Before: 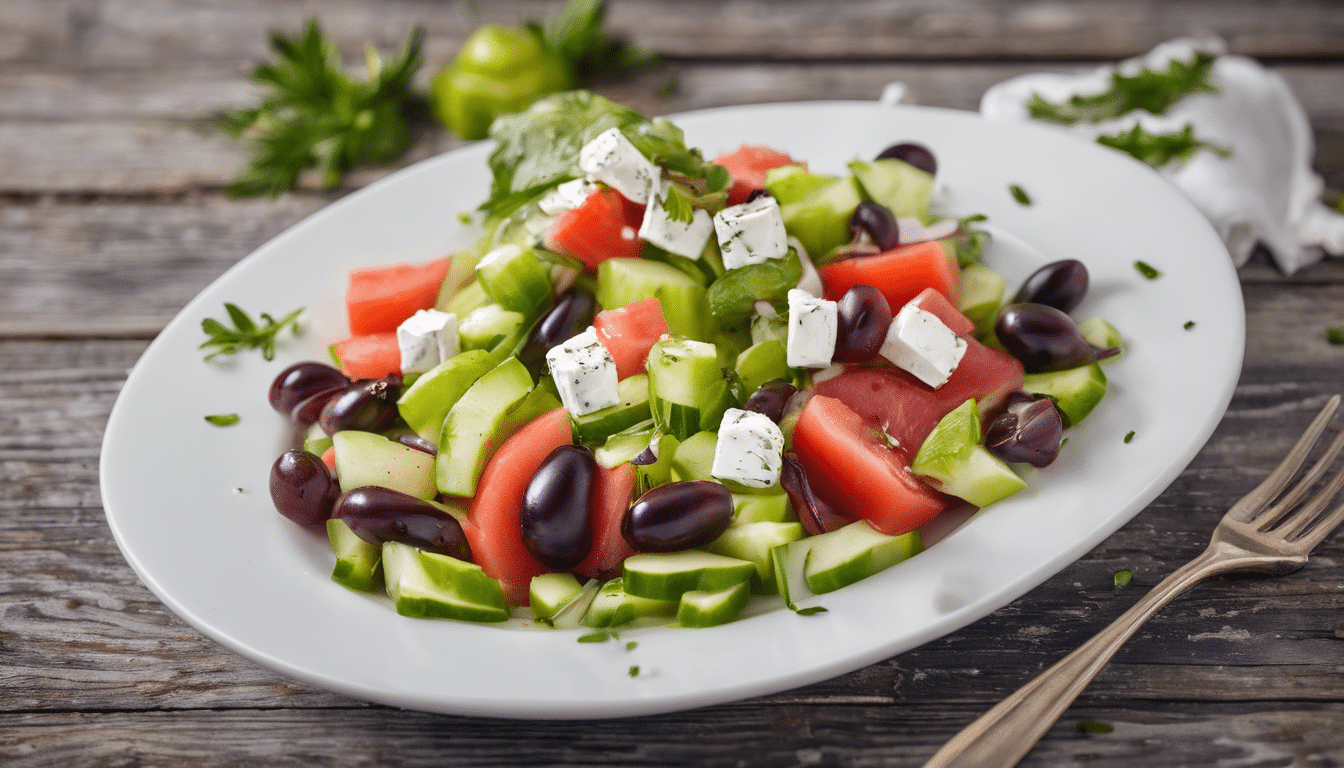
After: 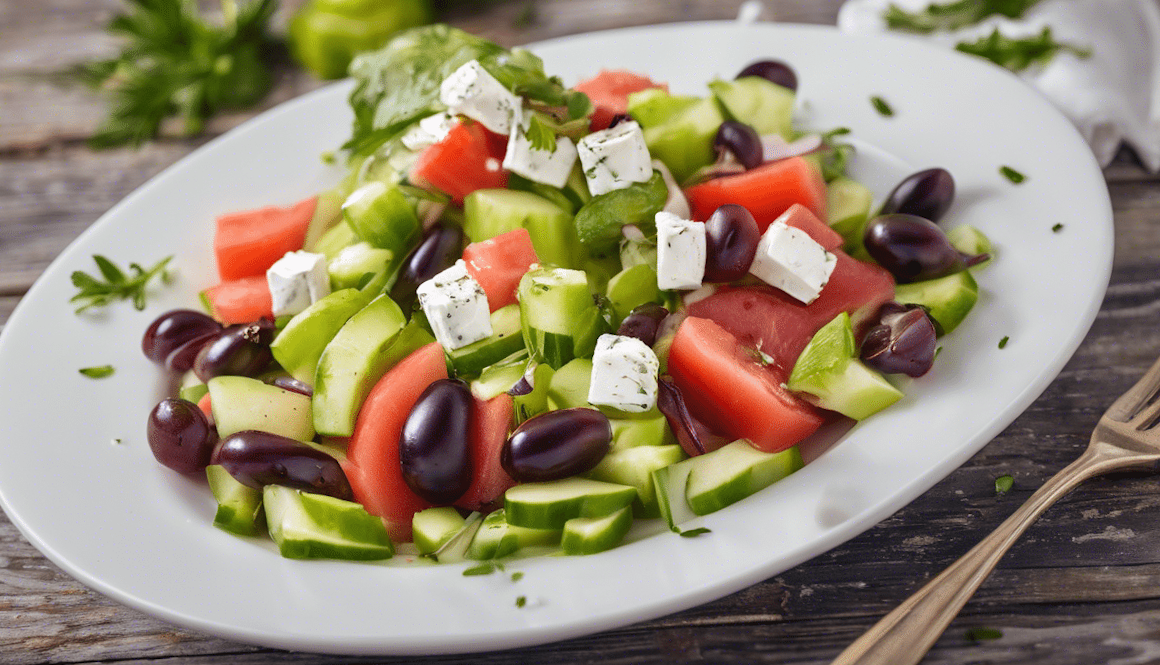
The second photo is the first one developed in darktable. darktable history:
crop and rotate: angle 2.94°, left 6.003%, top 5.673%
velvia: on, module defaults
